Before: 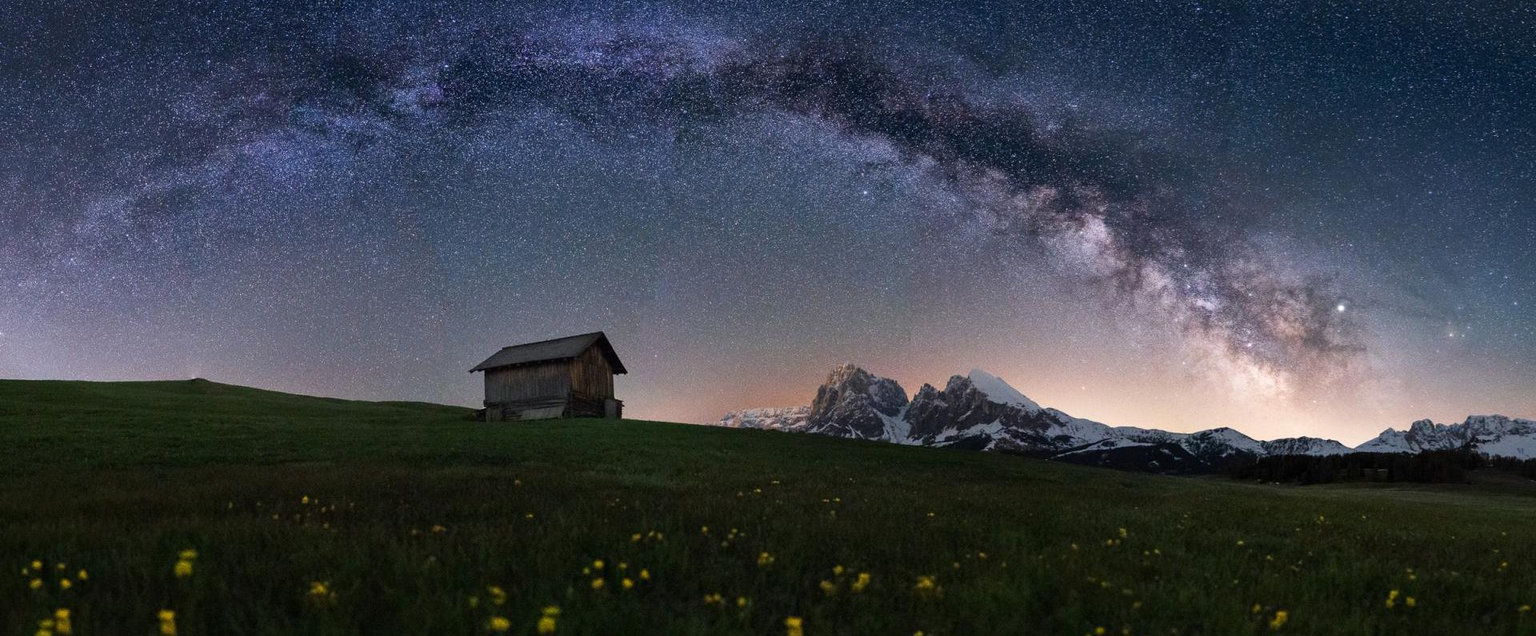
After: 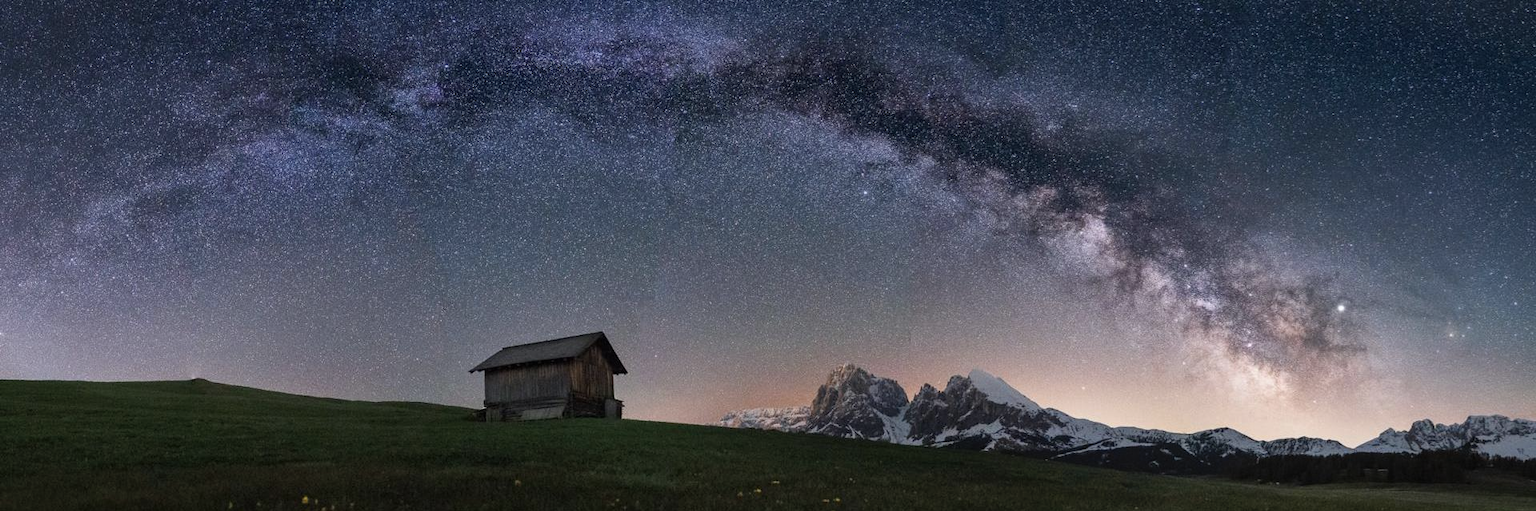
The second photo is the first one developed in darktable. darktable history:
crop: bottom 19.541%
contrast brightness saturation: saturation -0.157
local contrast: detail 109%
